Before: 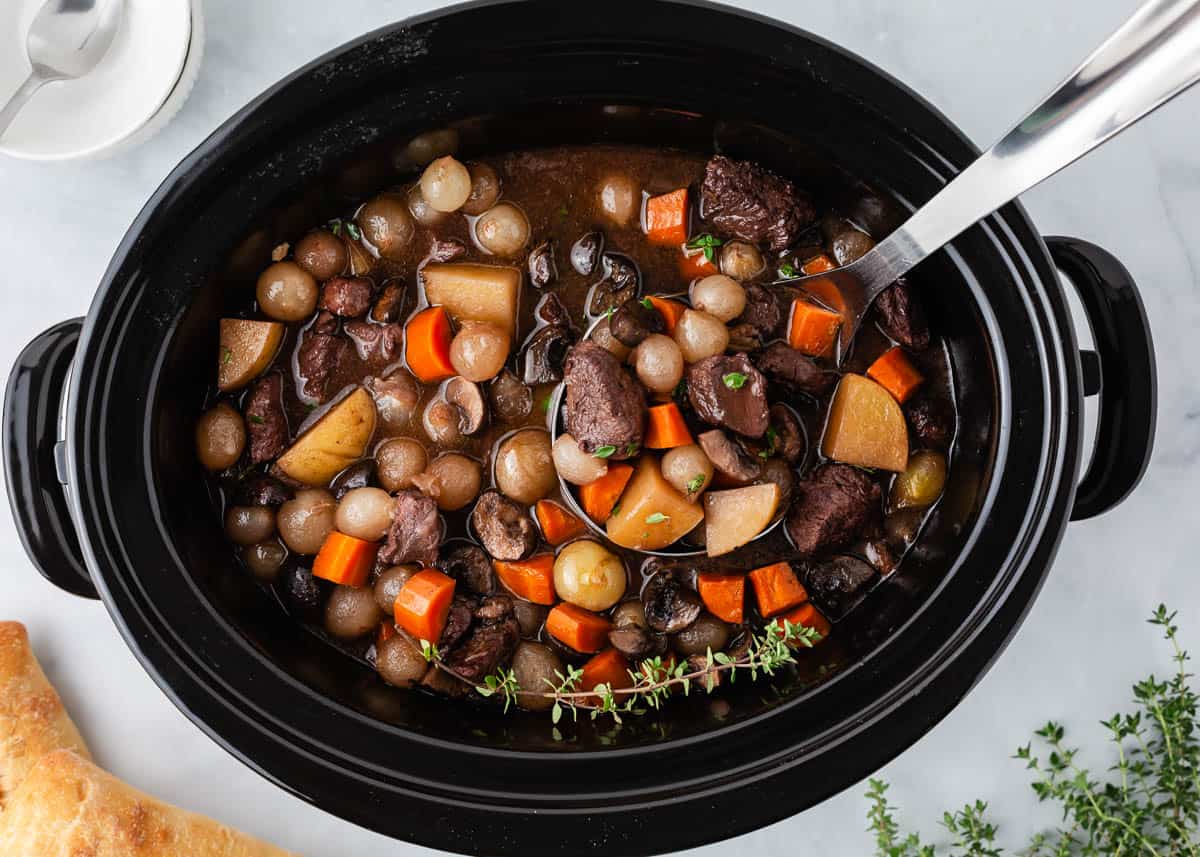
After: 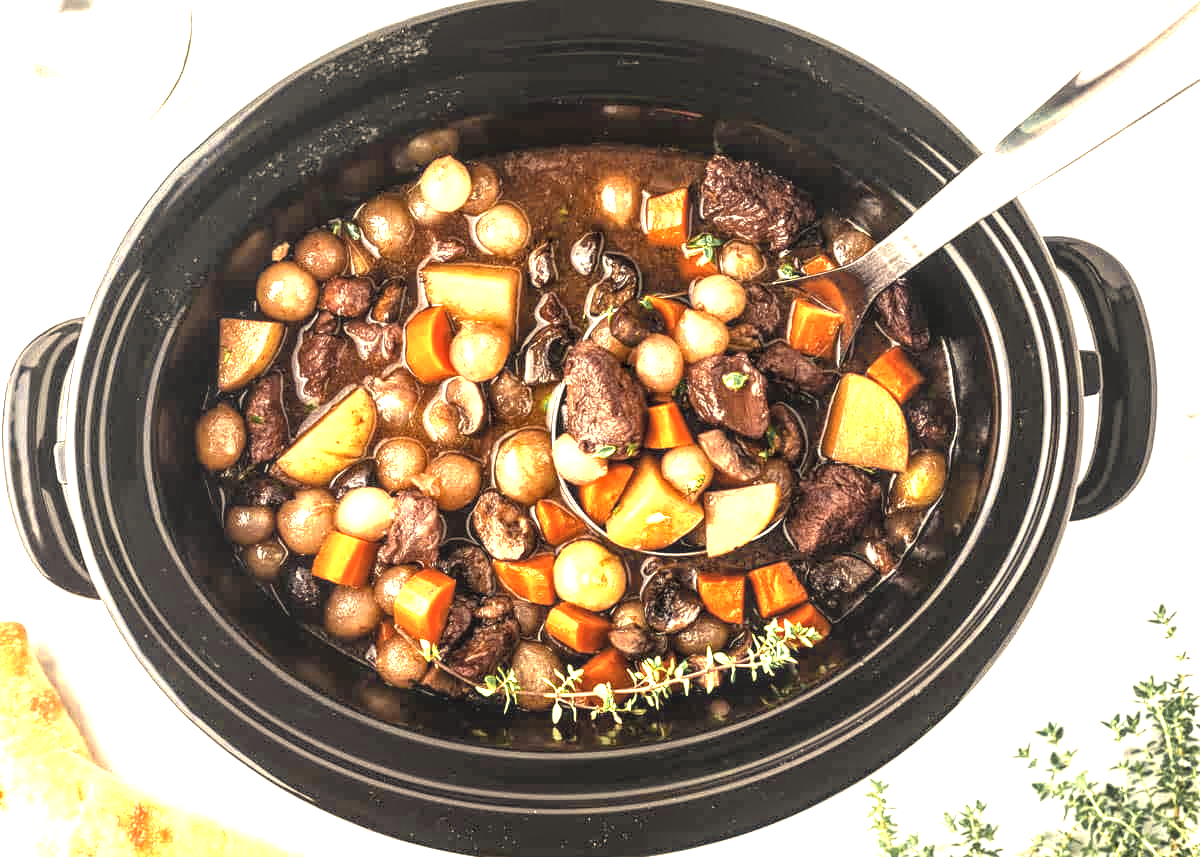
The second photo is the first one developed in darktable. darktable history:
local contrast: highlights 74%, shadows 55%, detail 176%, midtone range 0.207
color zones: curves: ch0 [(0.004, 0.306) (0.107, 0.448) (0.252, 0.656) (0.41, 0.398) (0.595, 0.515) (0.768, 0.628)]; ch1 [(0.07, 0.323) (0.151, 0.452) (0.252, 0.608) (0.346, 0.221) (0.463, 0.189) (0.61, 0.368) (0.735, 0.395) (0.921, 0.412)]; ch2 [(0, 0.476) (0.132, 0.512) (0.243, 0.512) (0.397, 0.48) (0.522, 0.376) (0.634, 0.536) (0.761, 0.46)]
white balance: red 1.123, blue 0.83
exposure: black level correction 0, exposure 1.4 EV, compensate highlight preservation false
